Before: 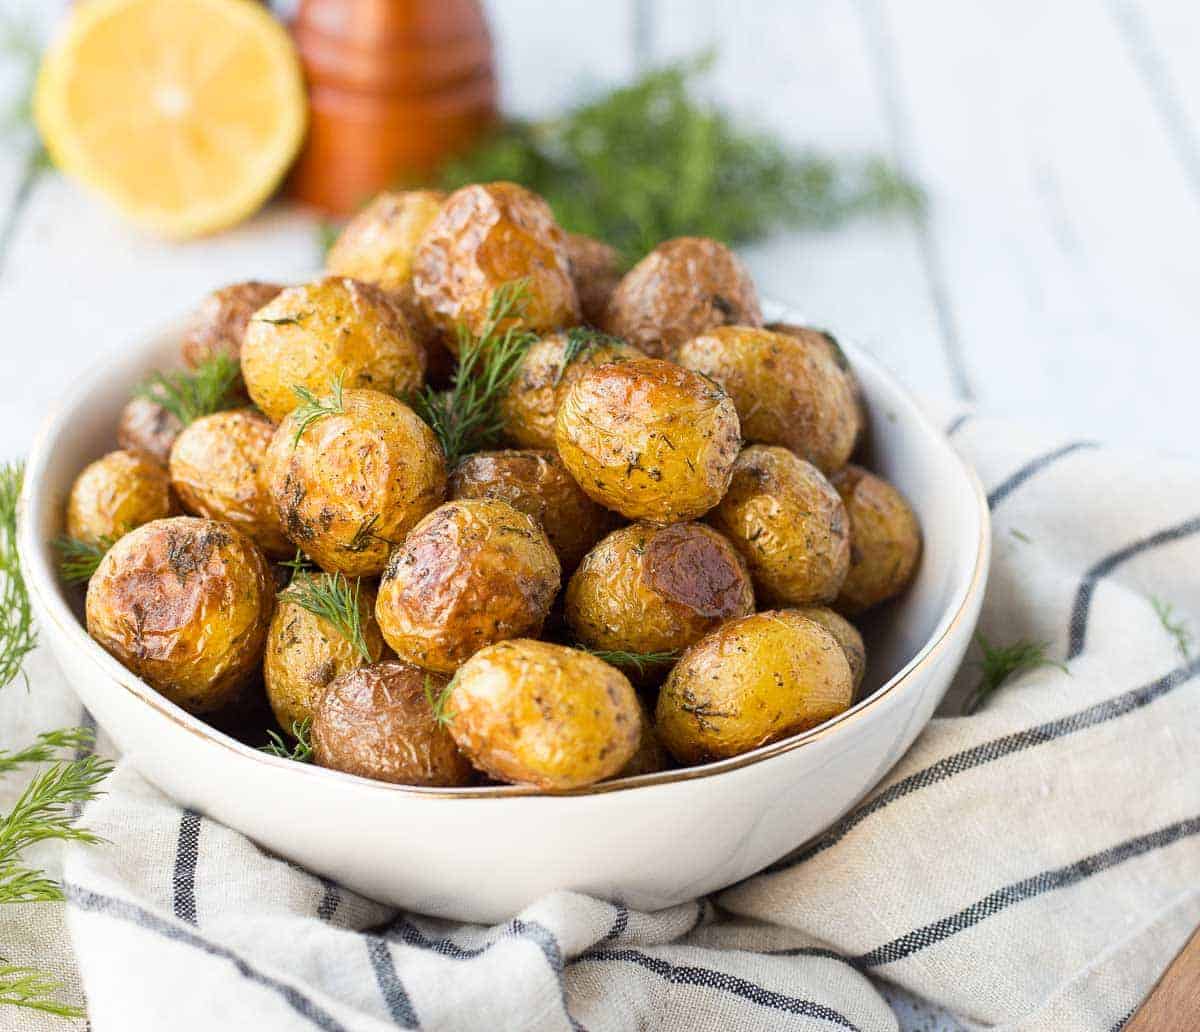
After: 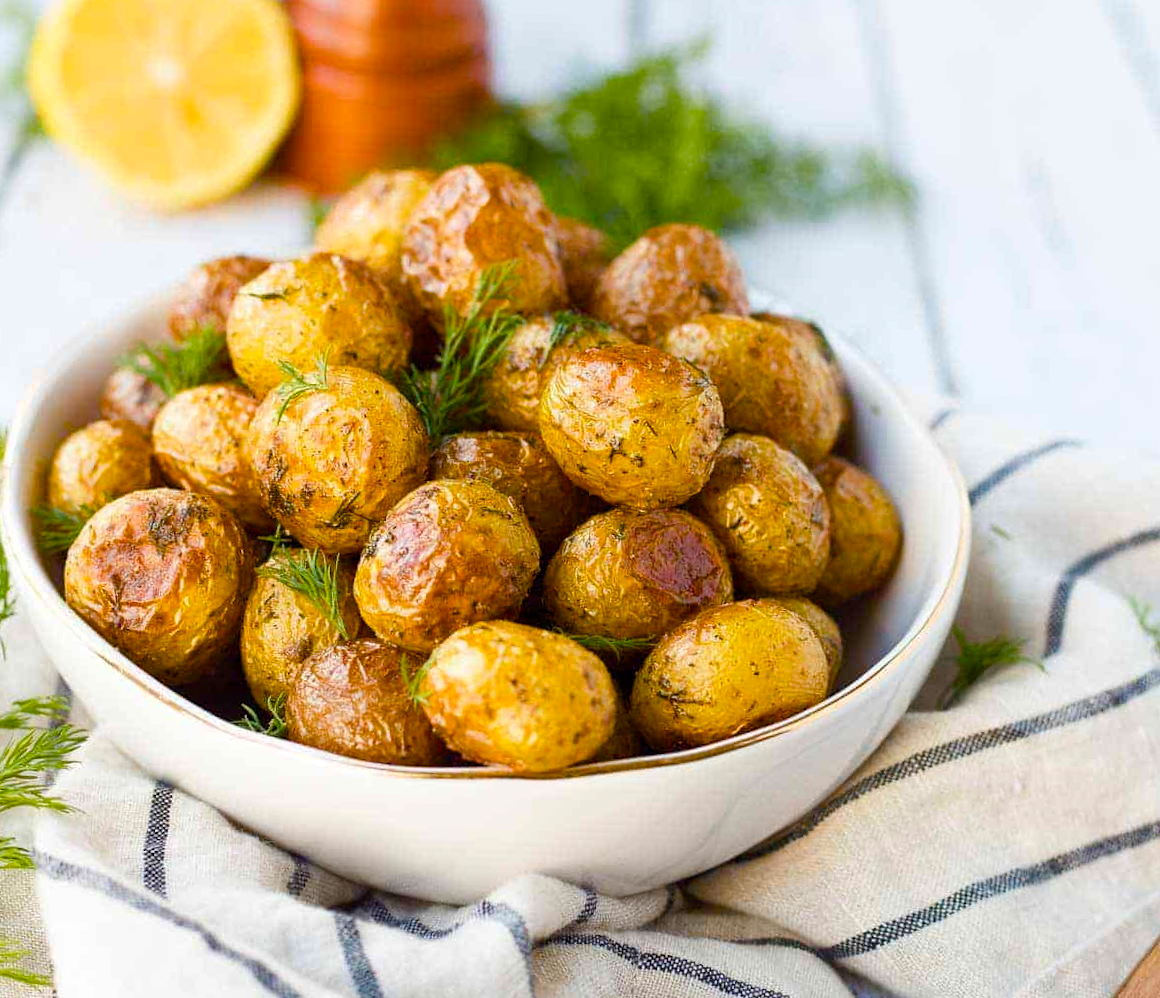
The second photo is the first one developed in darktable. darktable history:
color balance rgb: perceptual saturation grading › global saturation 20%, perceptual saturation grading › highlights -25%, perceptual saturation grading › shadows 50.52%, global vibrance 40.24%
crop and rotate: angle -1.69°
